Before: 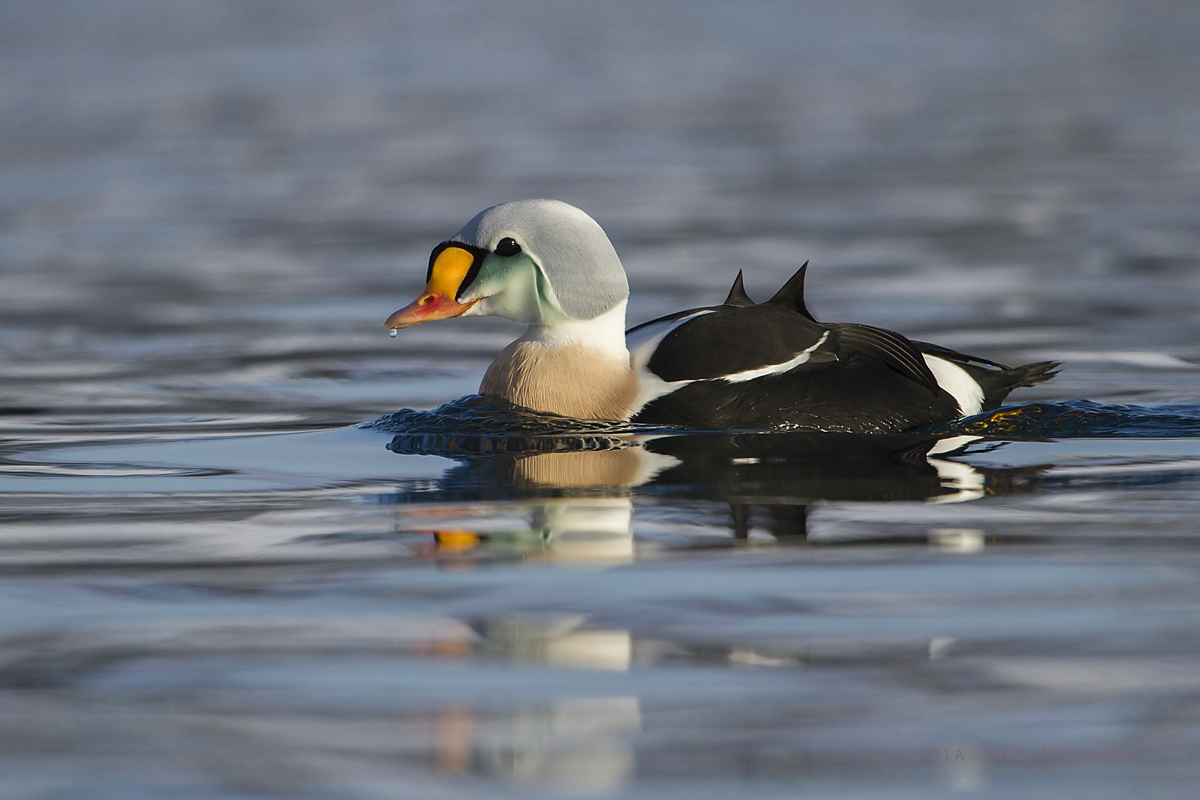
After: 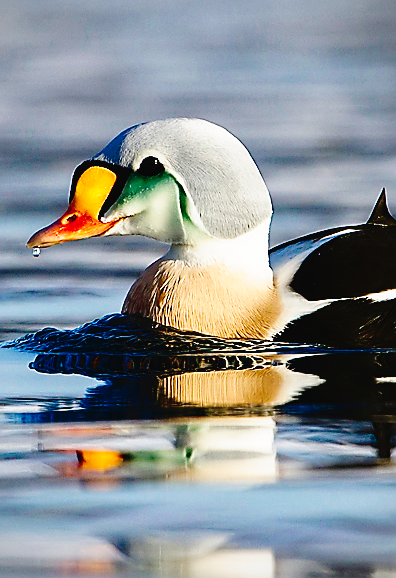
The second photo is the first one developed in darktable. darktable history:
tone curve: curves: ch0 [(0, 0.023) (0.087, 0.065) (0.184, 0.168) (0.45, 0.54) (0.57, 0.683) (0.722, 0.825) (0.877, 0.948) (1, 1)]; ch1 [(0, 0) (0.388, 0.369) (0.44, 0.44) (0.489, 0.481) (0.534, 0.551) (0.657, 0.659) (1, 1)]; ch2 [(0, 0) (0.353, 0.317) (0.408, 0.427) (0.472, 0.46) (0.5, 0.496) (0.537, 0.539) (0.576, 0.592) (0.625, 0.631) (1, 1)], preserve colors none
crop and rotate: left 29.788%, top 10.171%, right 37.178%, bottom 17.546%
sharpen: radius 1.372, amount 1.262, threshold 0.701
vignetting: fall-off start 92.44%, unbound false
color zones: curves: ch0 [(0, 0.5) (0.143, 0.52) (0.286, 0.5) (0.429, 0.5) (0.571, 0.5) (0.714, 0.5) (0.857, 0.5) (1, 0.5)]; ch1 [(0, 0.489) (0.155, 0.45) (0.286, 0.466) (0.429, 0.5) (0.571, 0.5) (0.714, 0.5) (0.857, 0.5) (1, 0.489)]
contrast brightness saturation: brightness -0.251, saturation 0.203
base curve: curves: ch0 [(0, 0) (0.028, 0.03) (0.121, 0.232) (0.46, 0.748) (0.859, 0.968) (1, 1)], preserve colors none
